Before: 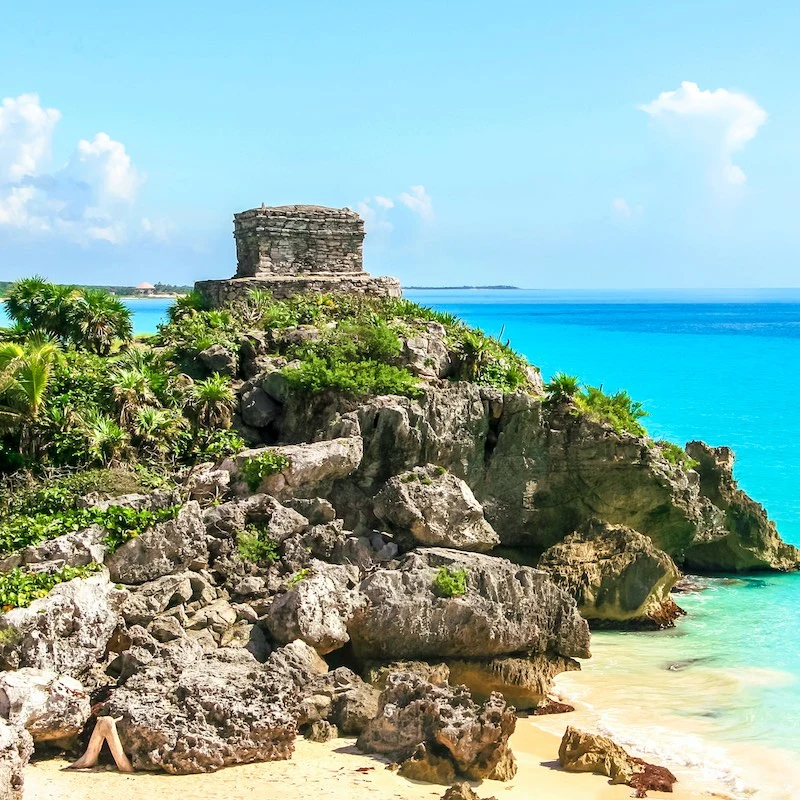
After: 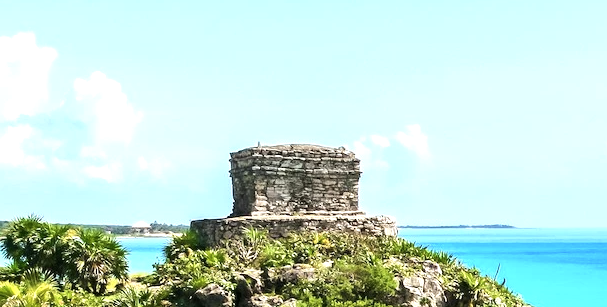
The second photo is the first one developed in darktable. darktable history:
color correction: highlights a* -0.113, highlights b* 0.104
crop: left 0.577%, top 7.637%, right 23.456%, bottom 53.879%
tone equalizer: -8 EV -0.388 EV, -7 EV -0.393 EV, -6 EV -0.343 EV, -5 EV -0.226 EV, -3 EV 0.236 EV, -2 EV 0.311 EV, -1 EV 0.385 EV, +0 EV 0.44 EV, edges refinement/feathering 500, mask exposure compensation -1.57 EV, preserve details guided filter
exposure: exposure 0.2 EV, compensate highlight preservation false
